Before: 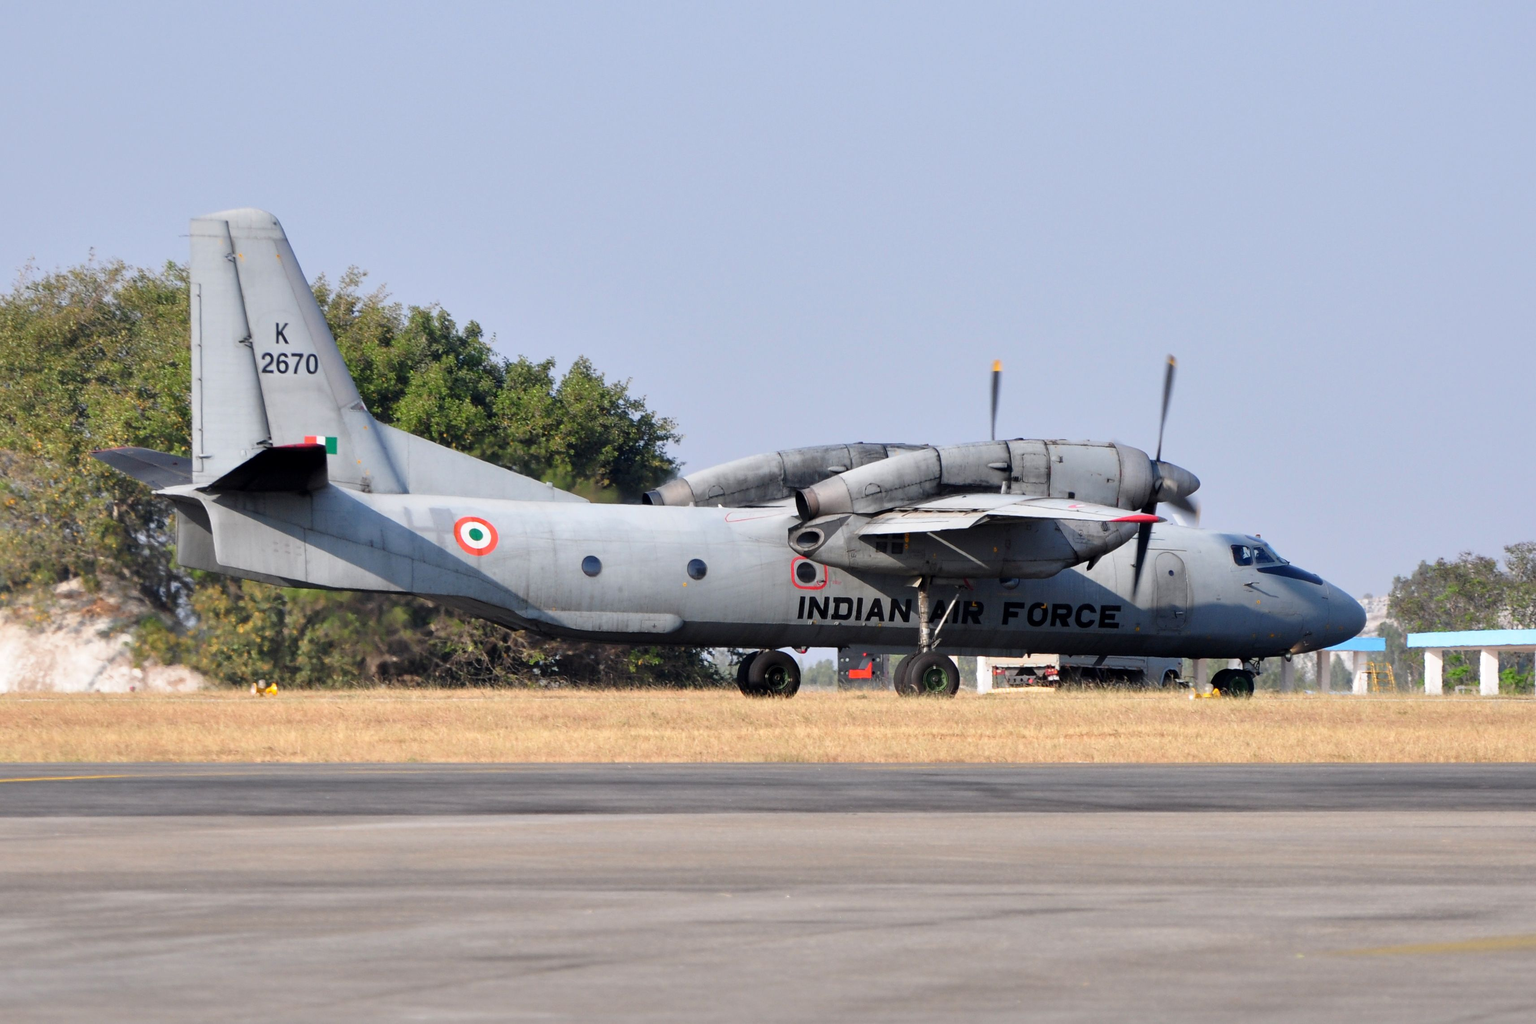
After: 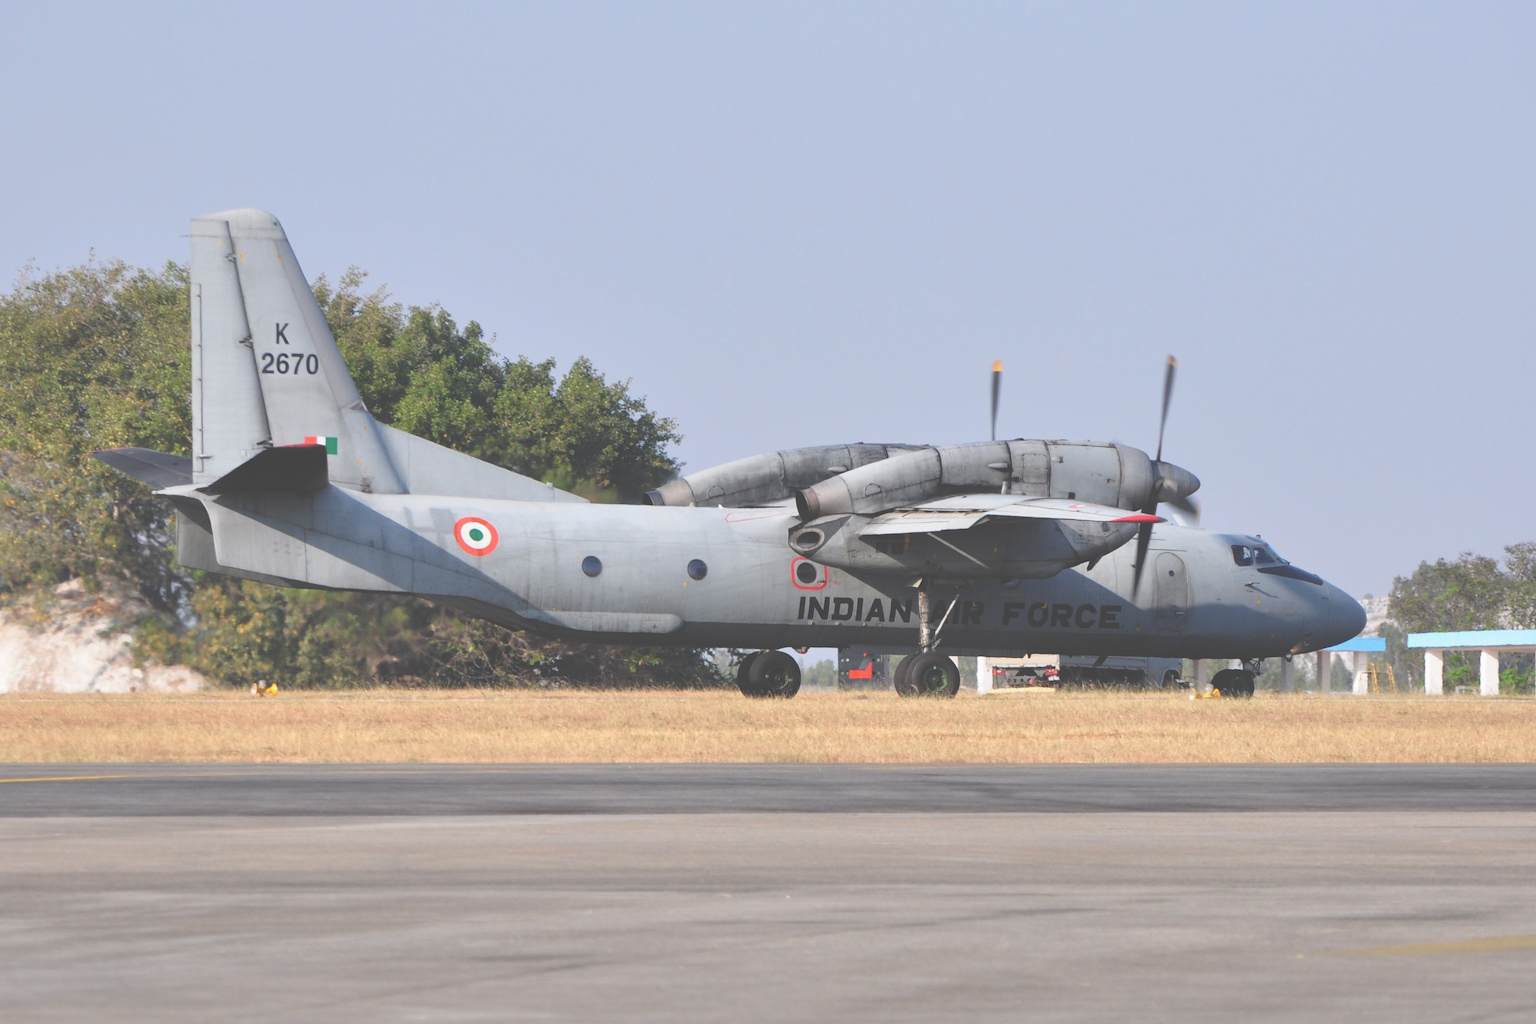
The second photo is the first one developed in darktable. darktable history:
exposure: black level correction -0.063, exposure -0.05 EV, compensate highlight preservation false
